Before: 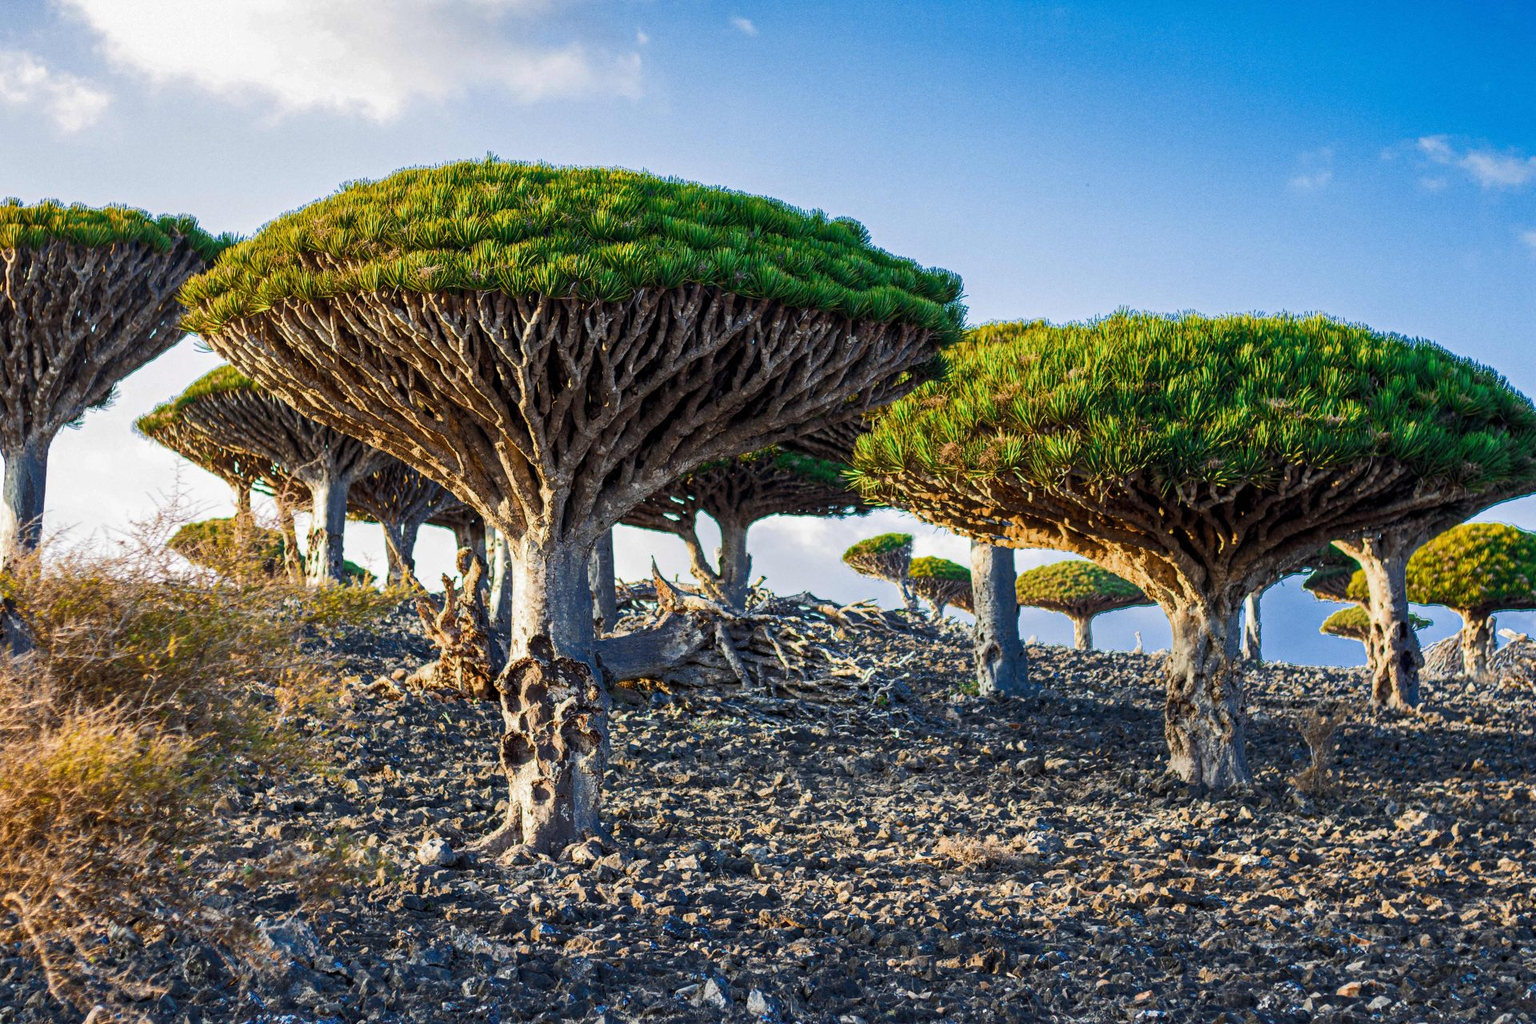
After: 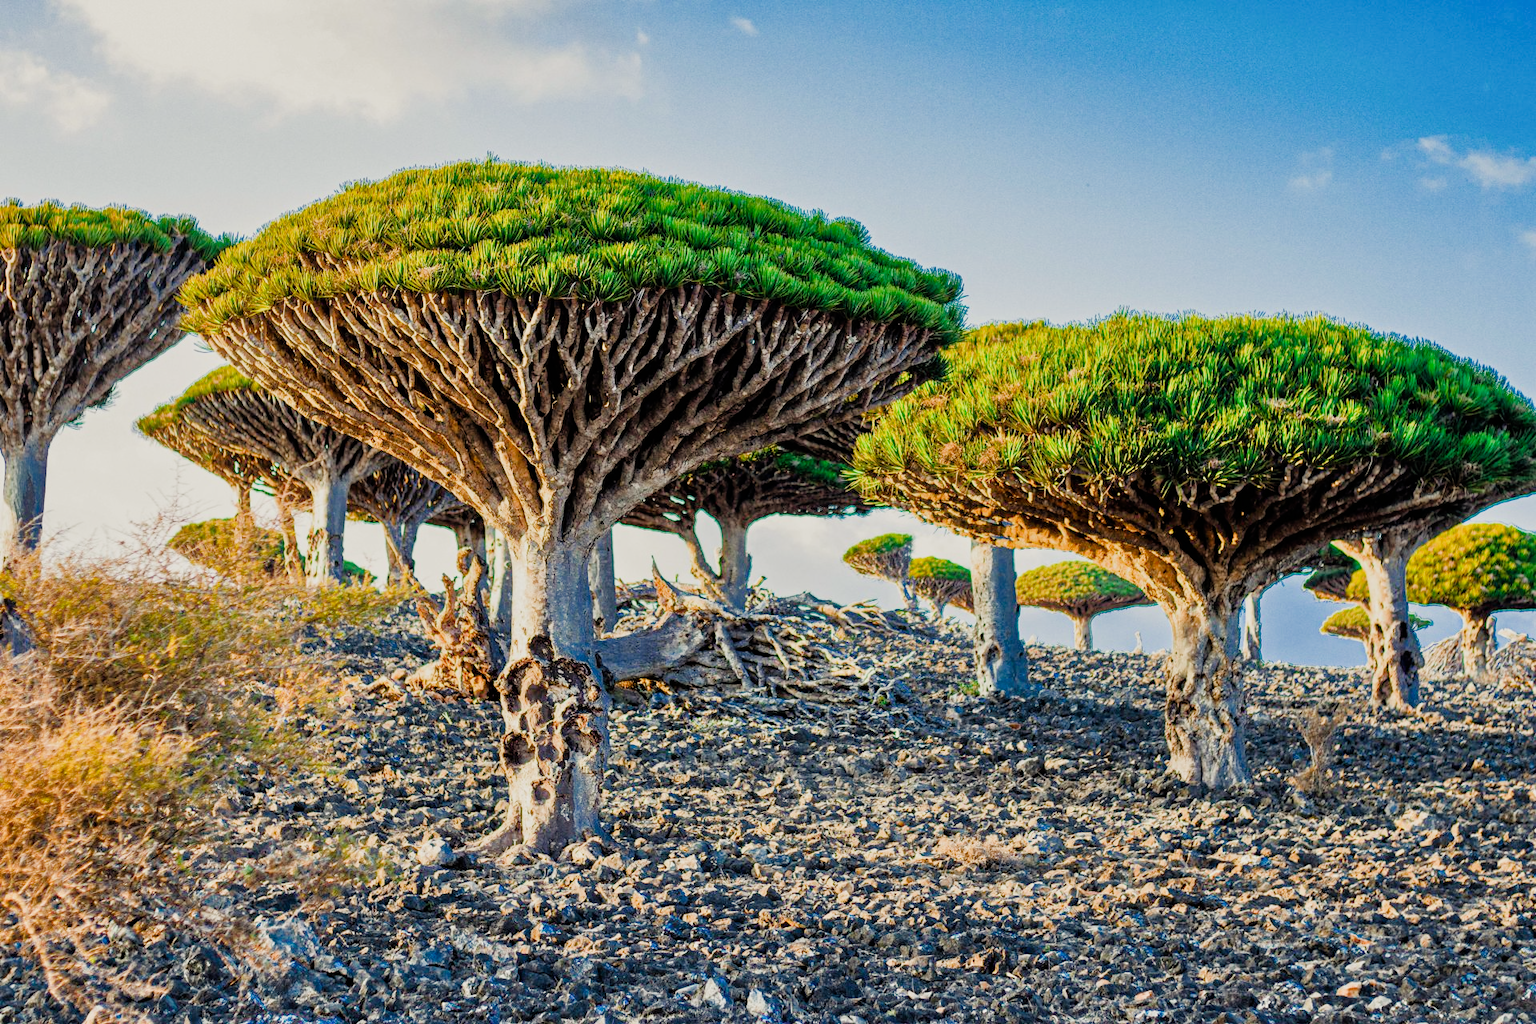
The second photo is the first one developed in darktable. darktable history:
white balance: red 1.029, blue 0.92
sigmoid: on, module defaults
tone equalizer: -7 EV 0.15 EV, -6 EV 0.6 EV, -5 EV 1.15 EV, -4 EV 1.33 EV, -3 EV 1.15 EV, -2 EV 0.6 EV, -1 EV 0.15 EV, mask exposure compensation -0.5 EV
